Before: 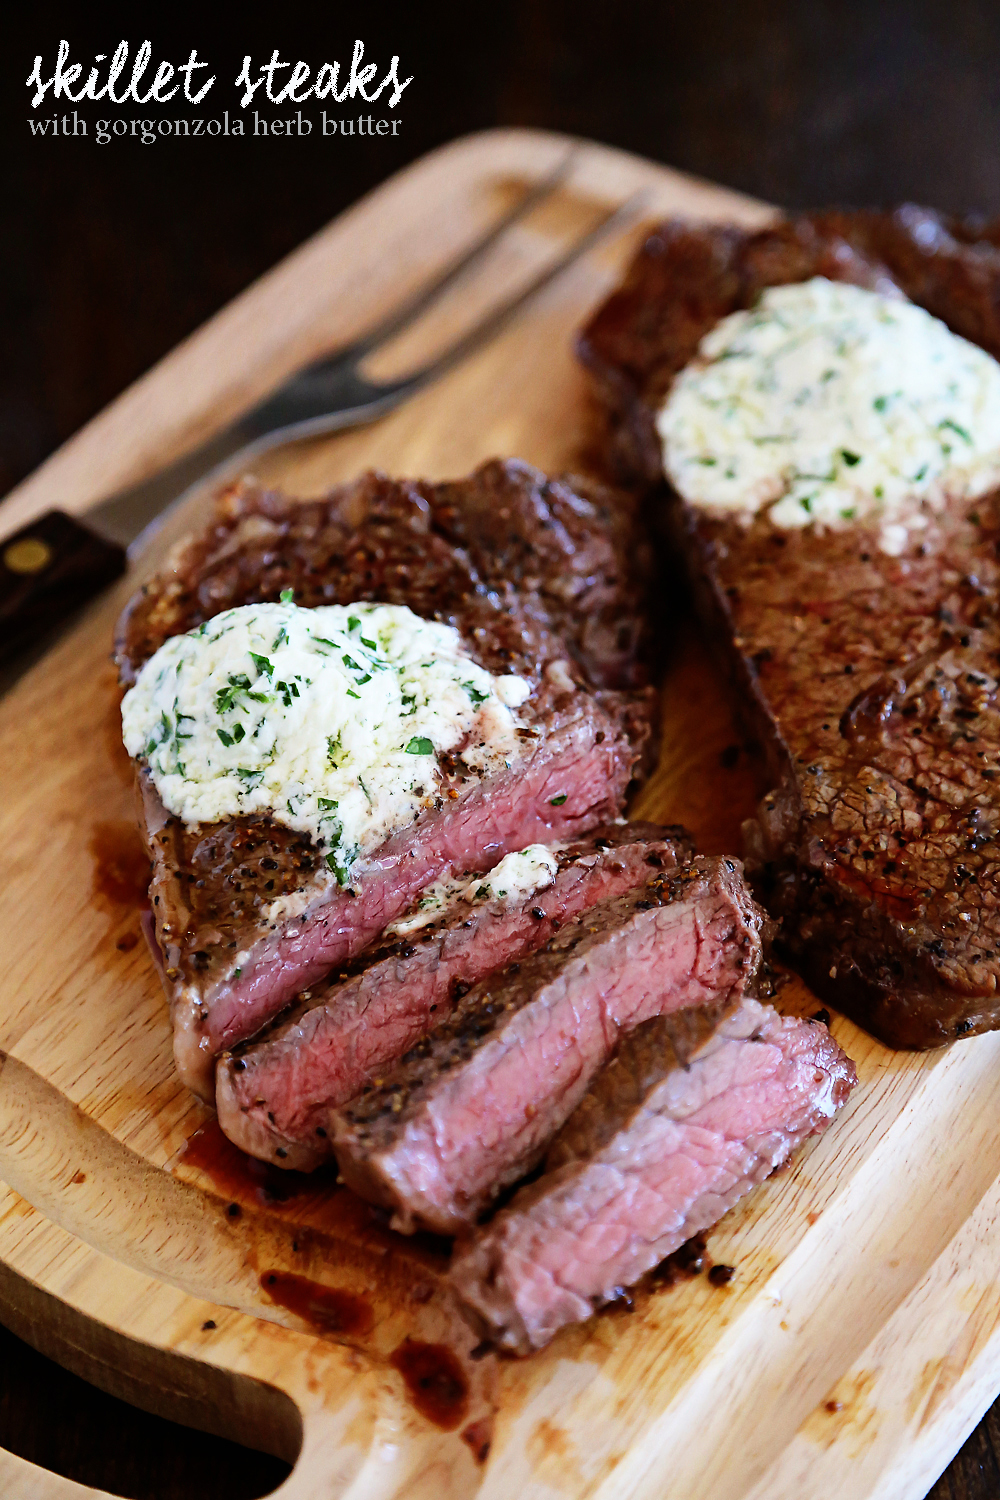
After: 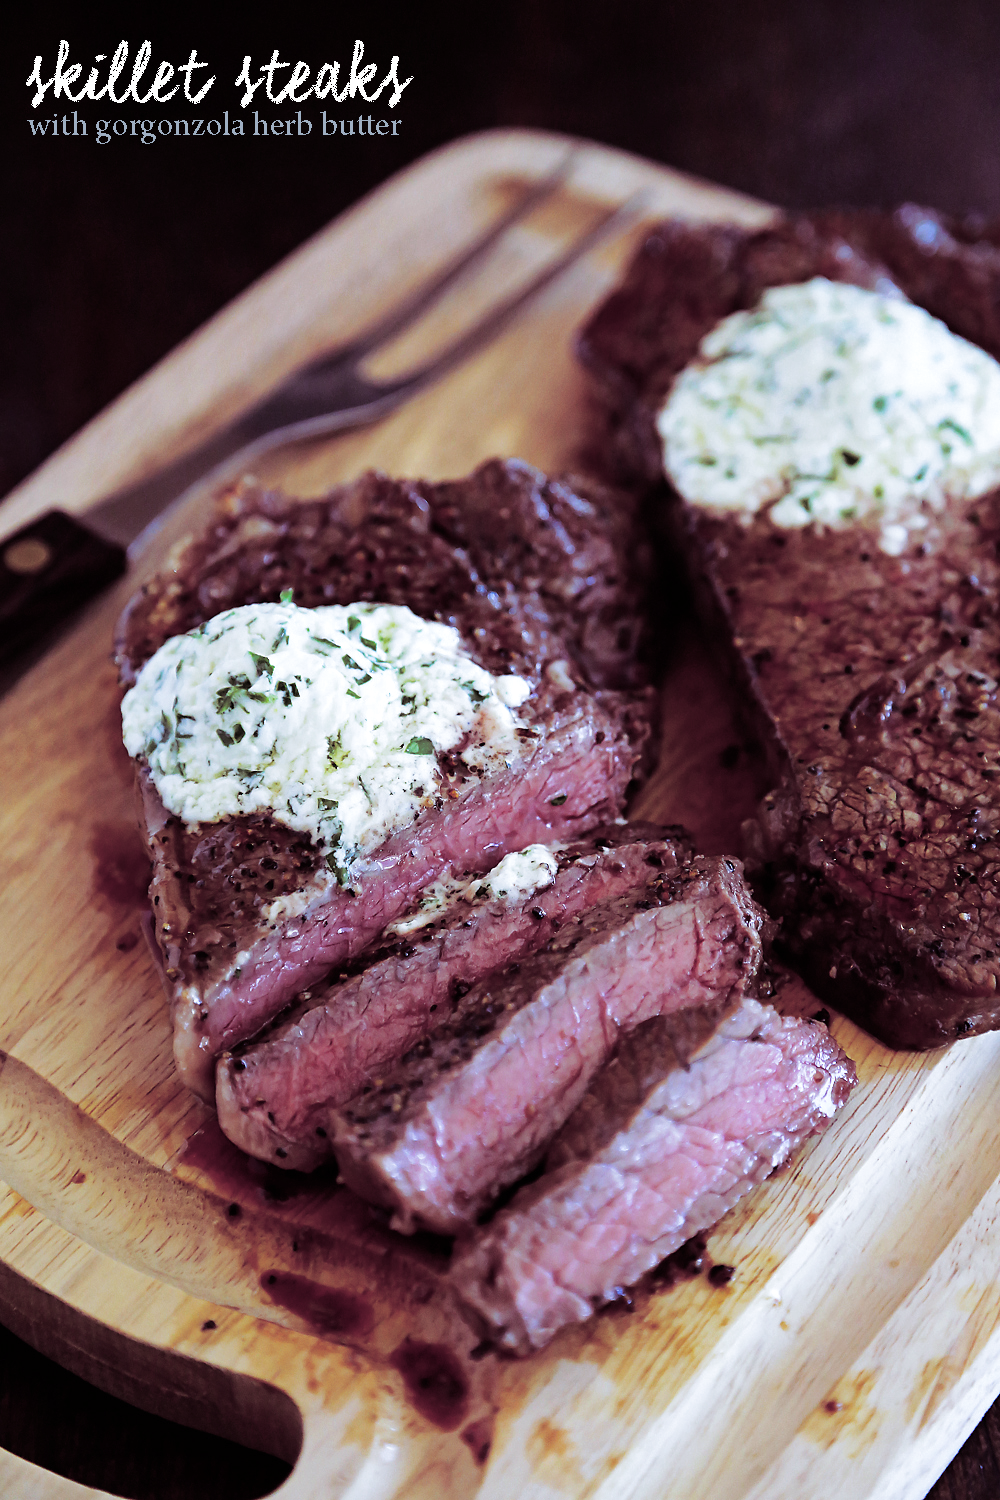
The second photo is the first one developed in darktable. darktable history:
white balance: red 0.924, blue 1.095
split-toning: shadows › hue 316.8°, shadows › saturation 0.47, highlights › hue 201.6°, highlights › saturation 0, balance -41.97, compress 28.01%
